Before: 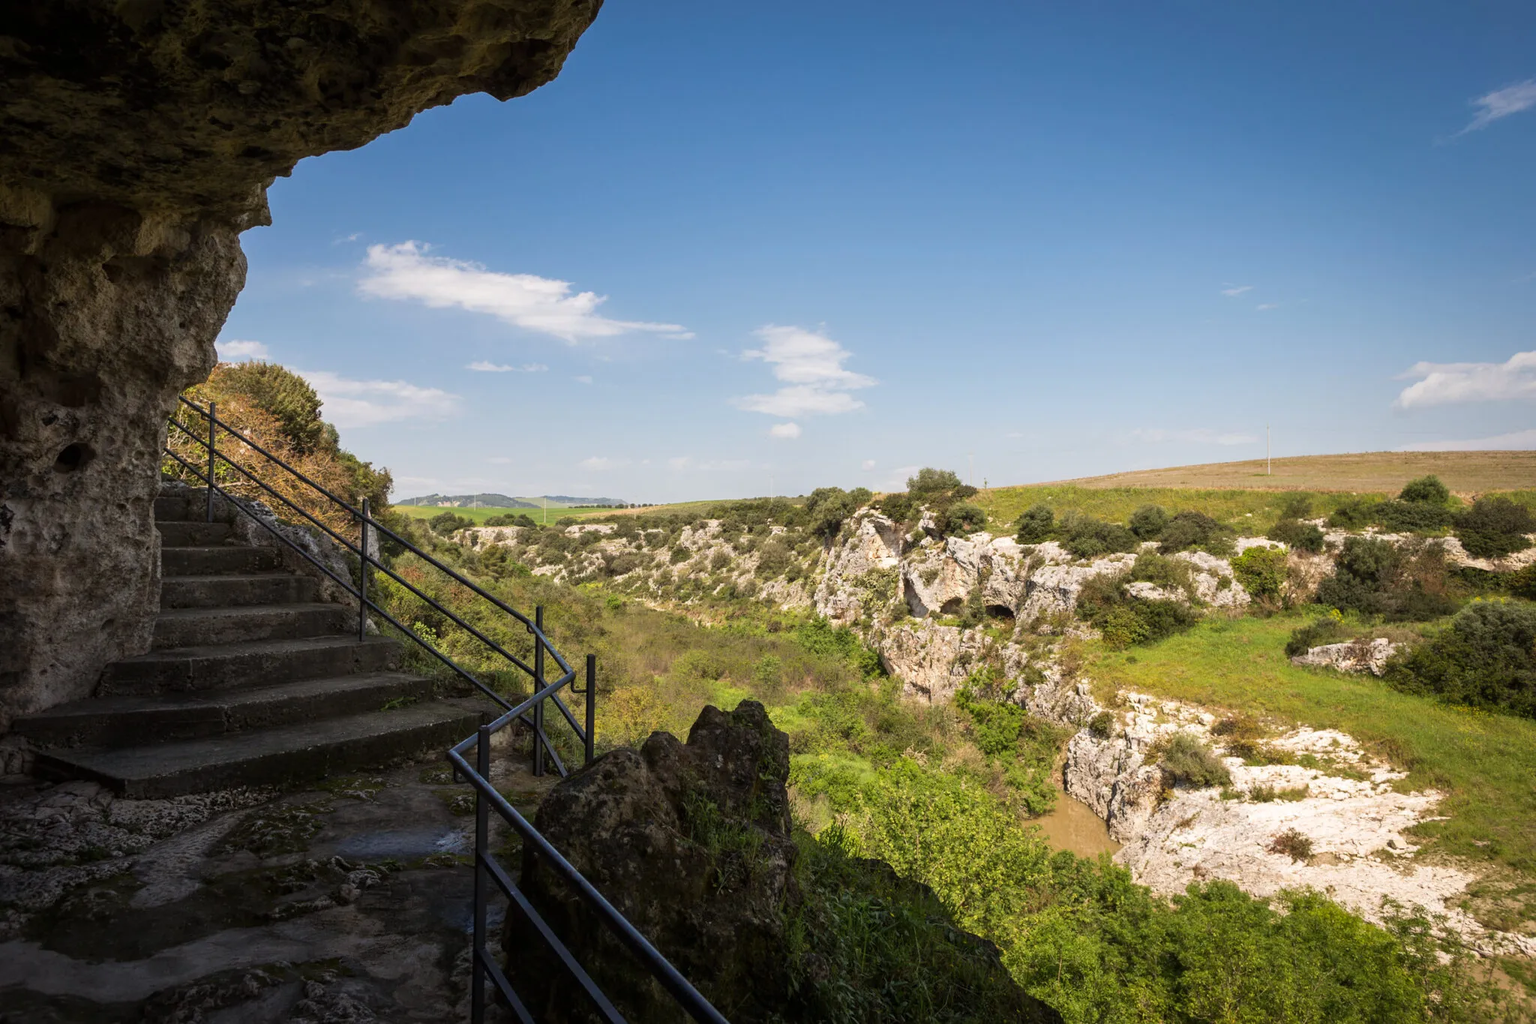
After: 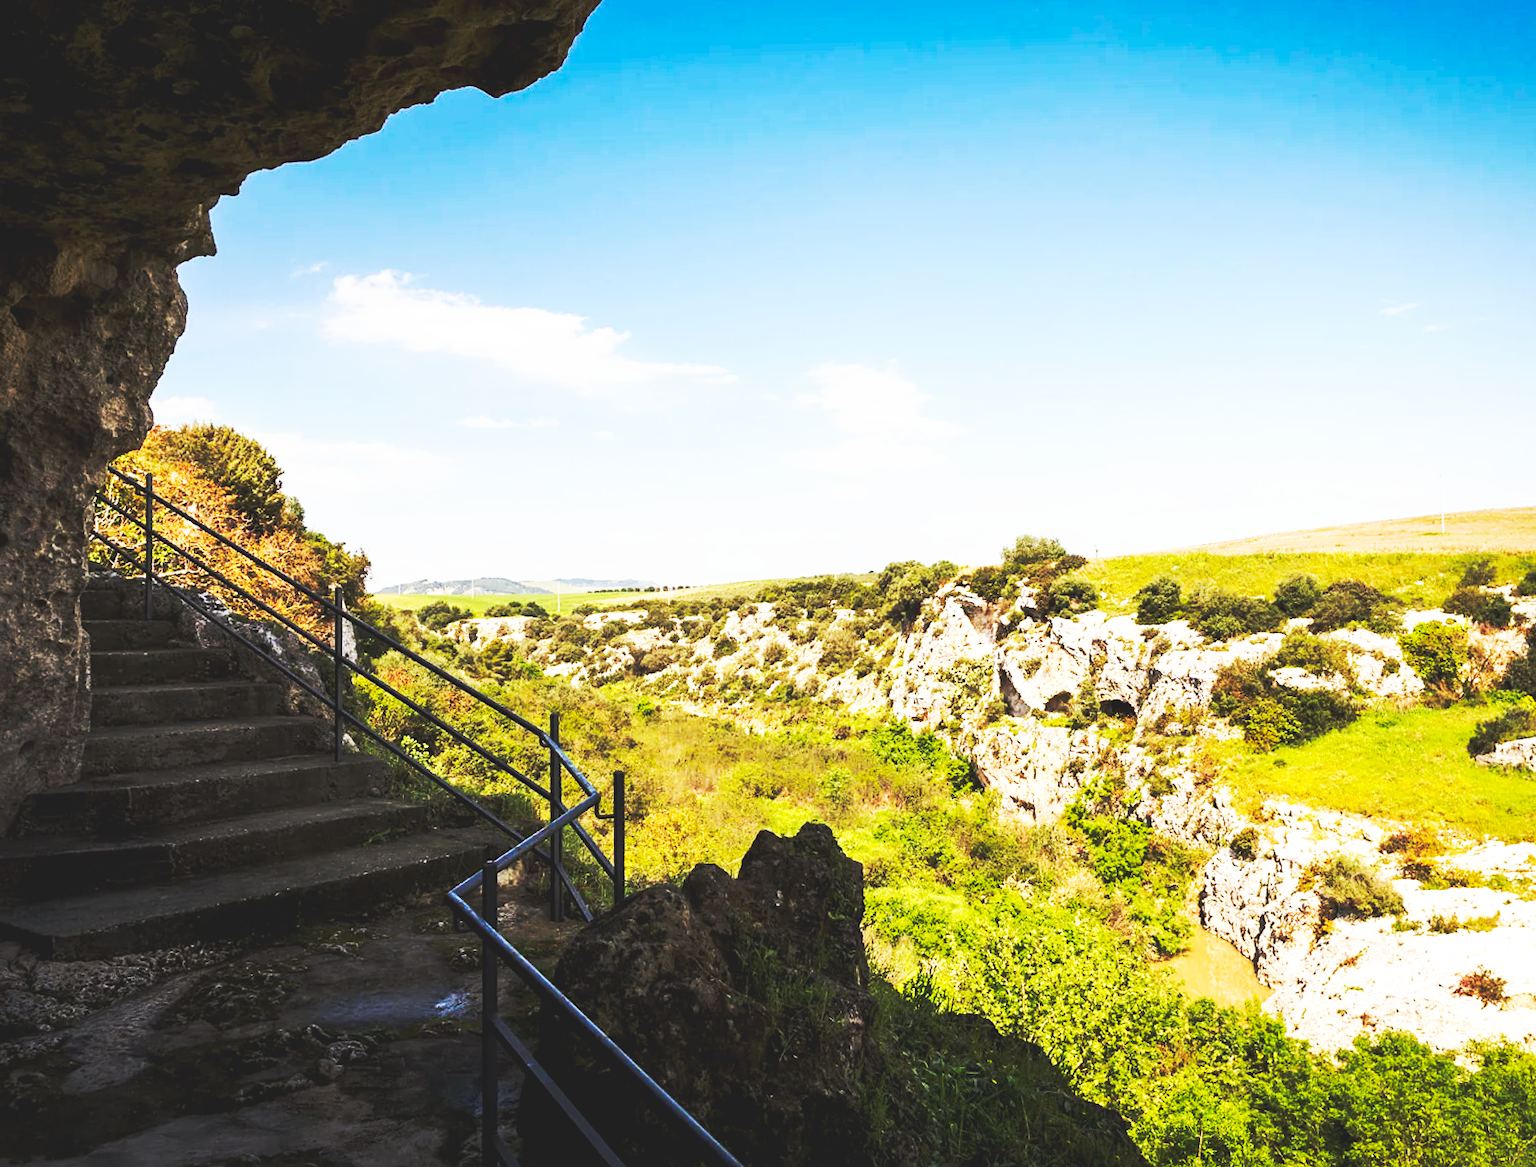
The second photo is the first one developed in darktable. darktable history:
exposure: black level correction 0.005, exposure 0.003 EV, compensate exposure bias true, compensate highlight preservation false
crop and rotate: angle 1.26°, left 4.355%, top 1.177%, right 11.187%, bottom 2.504%
base curve: curves: ch0 [(0, 0.015) (0.085, 0.116) (0.134, 0.298) (0.19, 0.545) (0.296, 0.764) (0.599, 0.982) (1, 1)], preserve colors none
sharpen: amount 0.203
